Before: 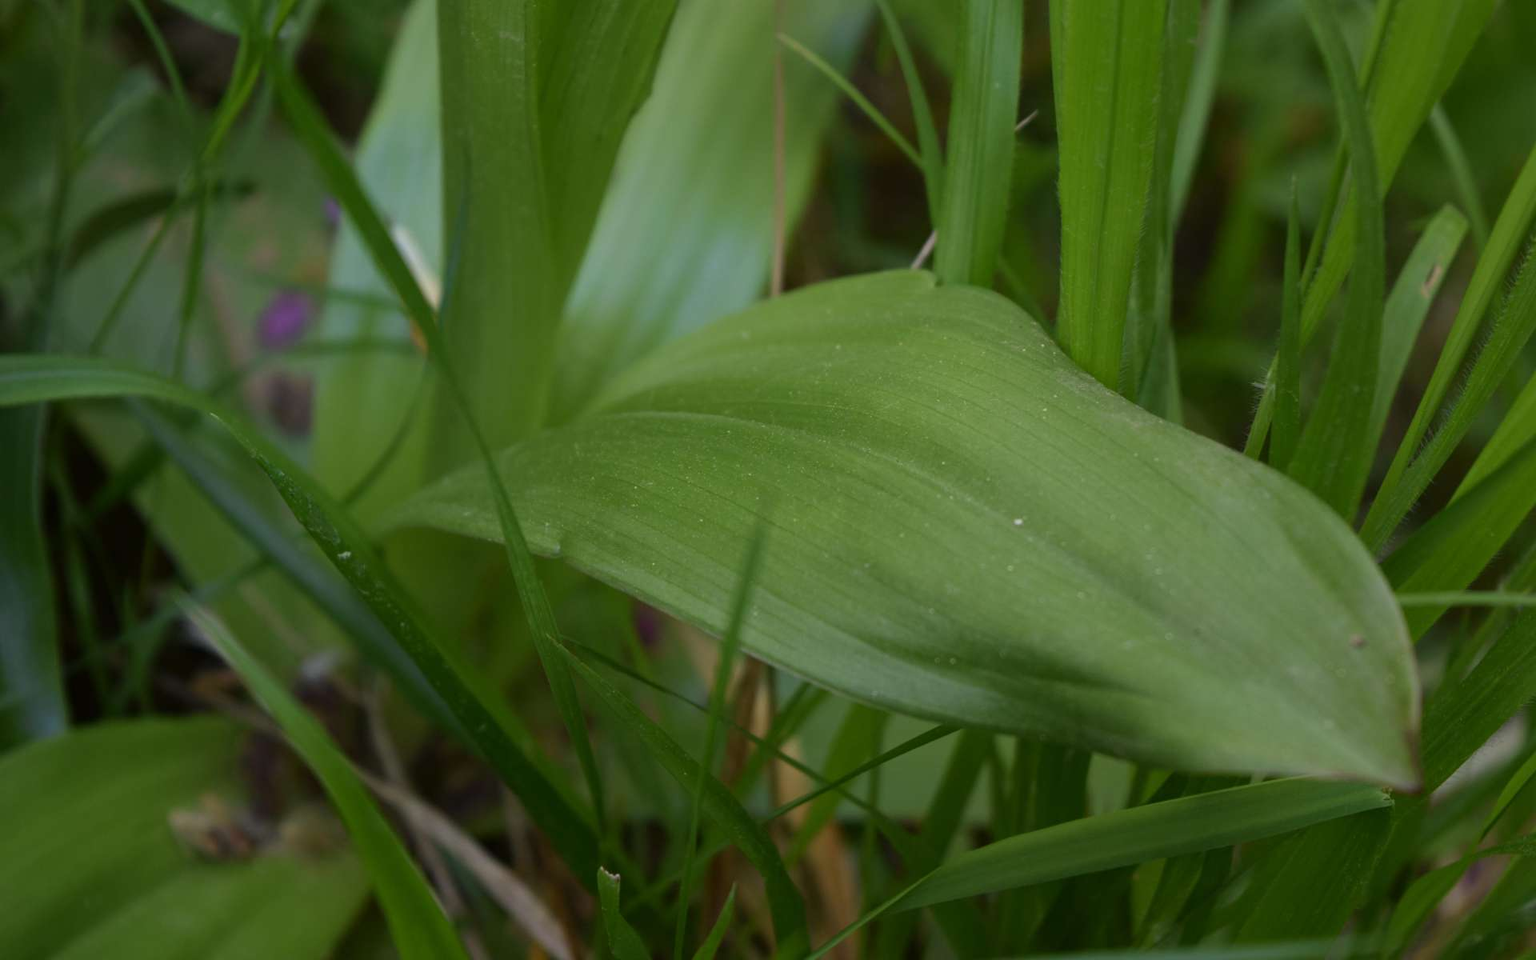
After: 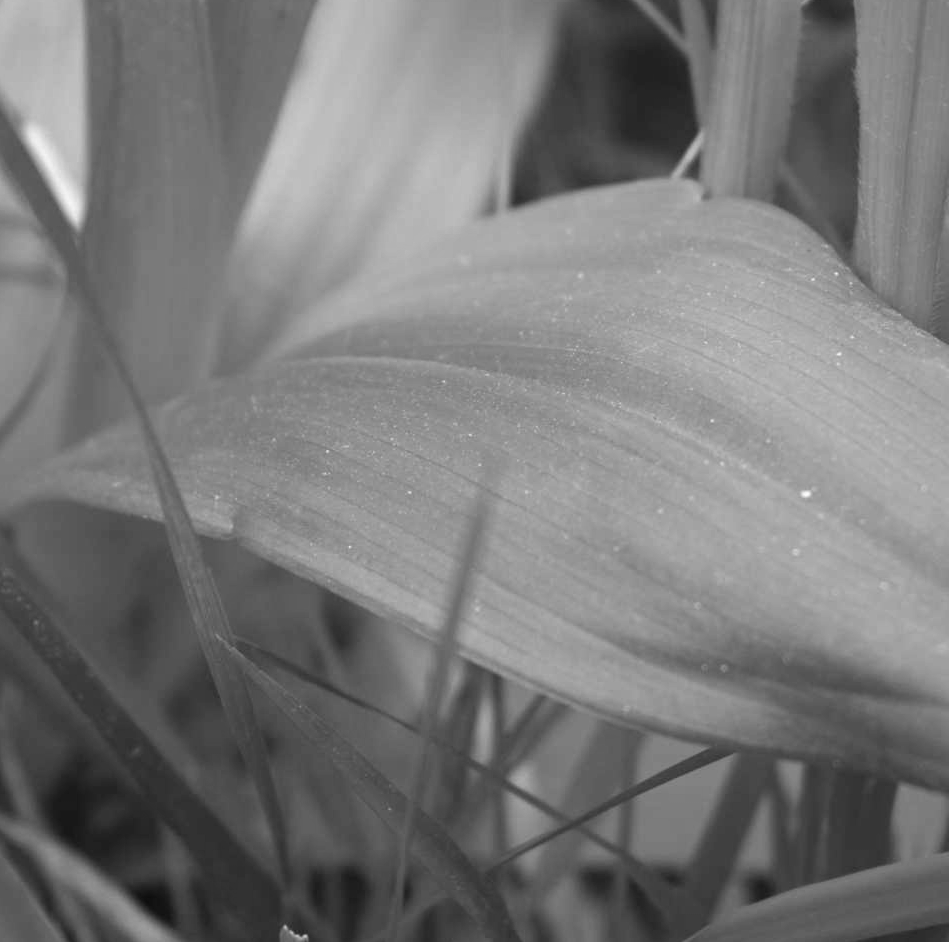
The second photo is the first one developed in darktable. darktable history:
white balance: red 1.045, blue 0.932
exposure: black level correction 0, exposure 0.9 EV, compensate highlight preservation false
crop and rotate: angle 0.02°, left 24.353%, top 13.219%, right 26.156%, bottom 8.224%
monochrome: on, module defaults
